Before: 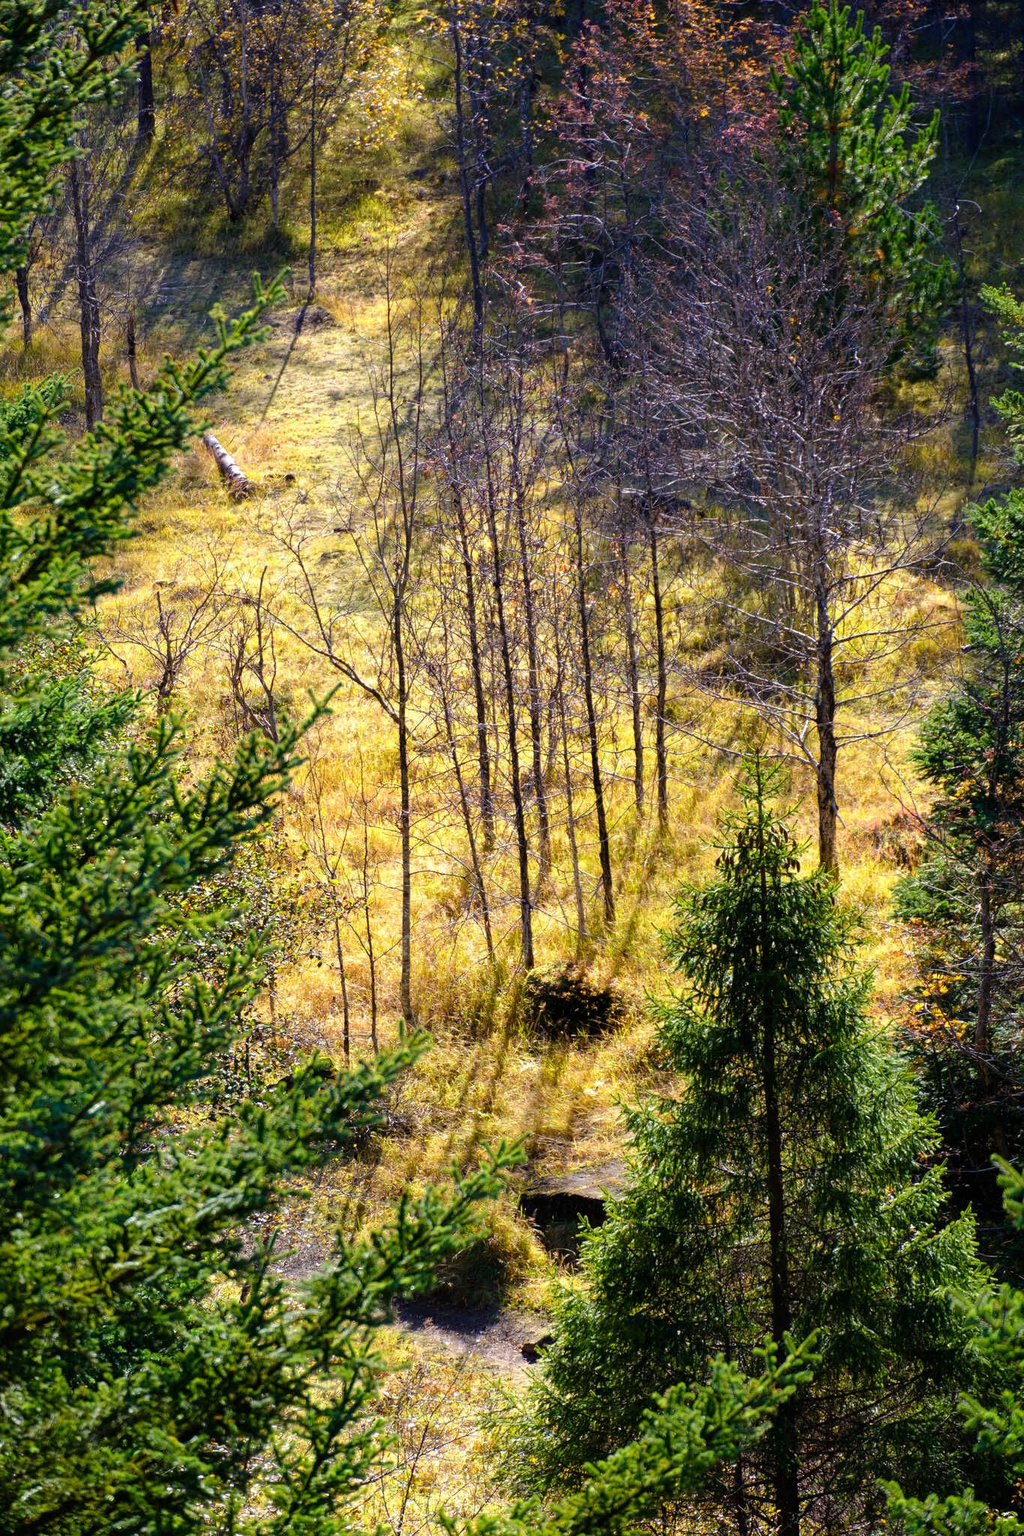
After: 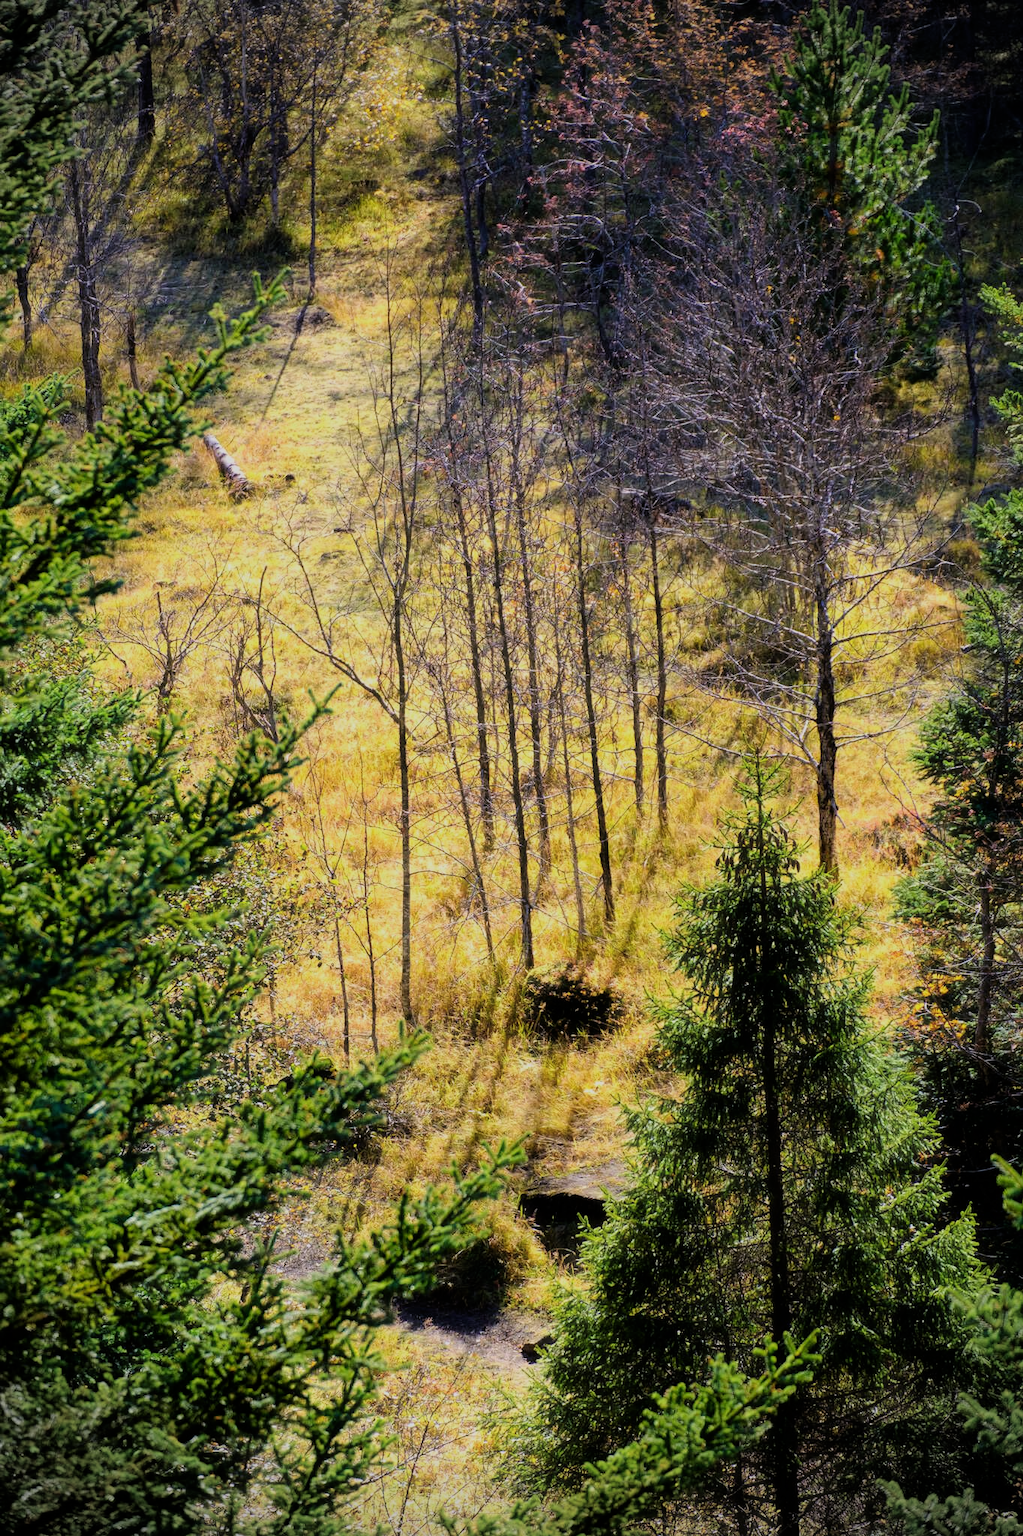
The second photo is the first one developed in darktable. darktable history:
tone equalizer: on, module defaults
vignetting: fall-off start 88.03%, fall-off radius 24.9%
contrast brightness saturation: contrast 0.08, saturation 0.02
haze removal: strength -0.05
filmic rgb: black relative exposure -7.48 EV, white relative exposure 4.83 EV, hardness 3.4, color science v6 (2022)
